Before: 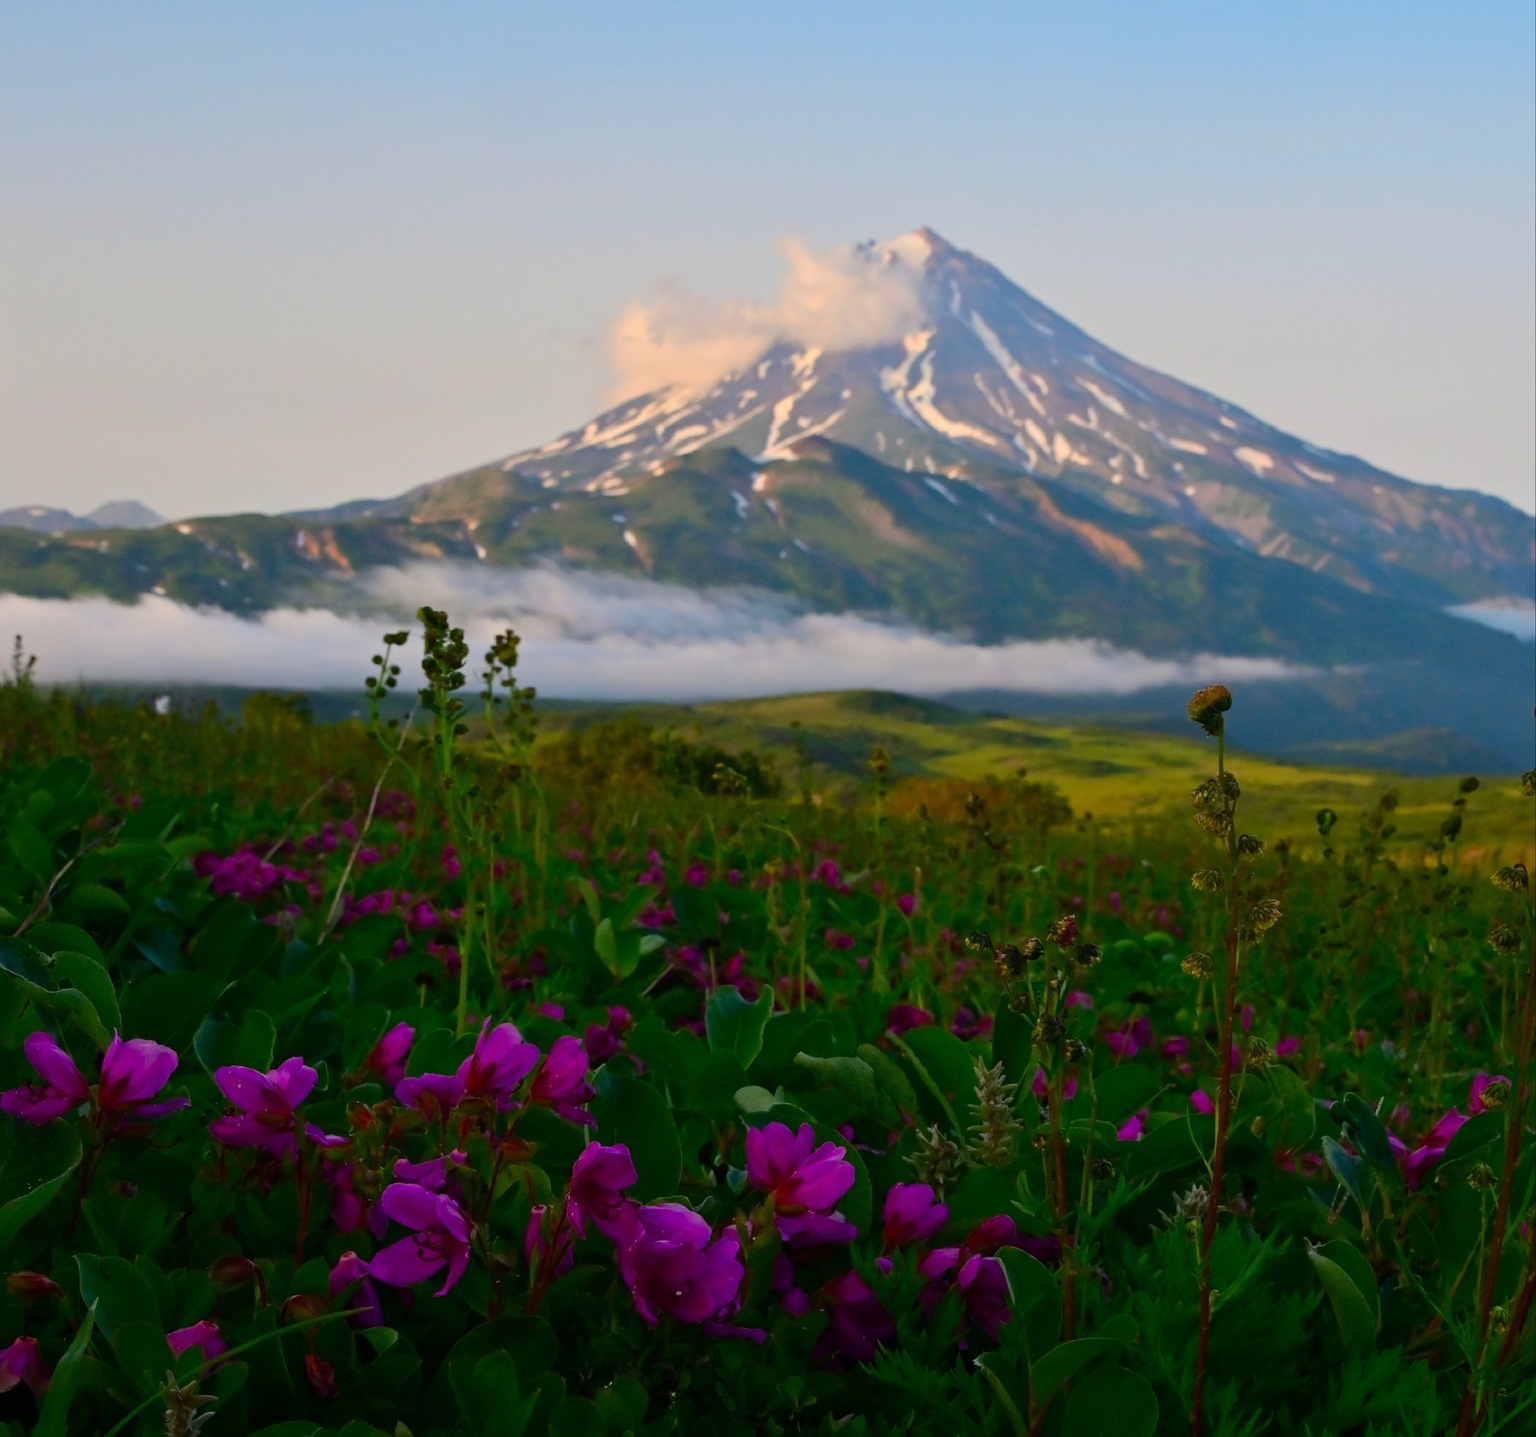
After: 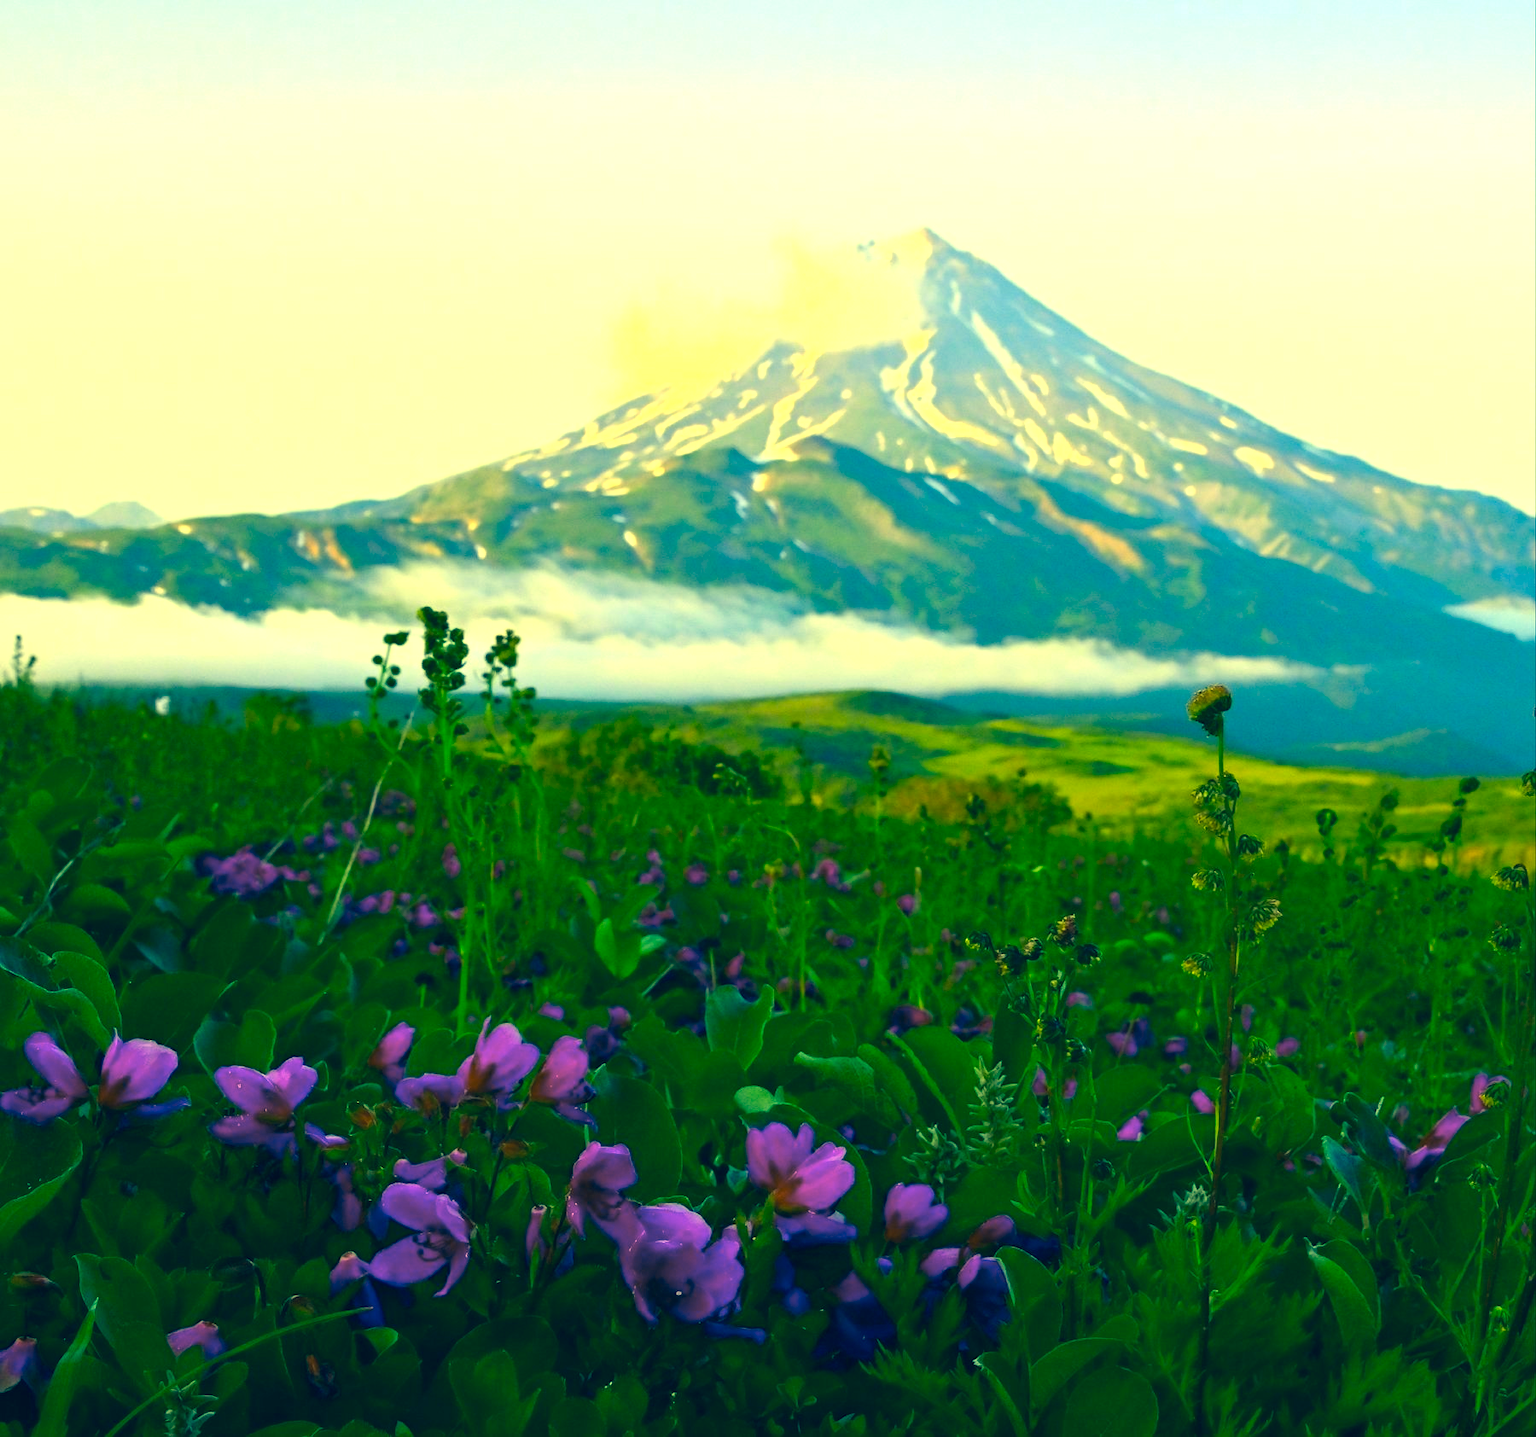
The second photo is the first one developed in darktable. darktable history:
color correction: highlights a* -15.58, highlights b* 40, shadows a* -40, shadows b* -26.18
exposure: black level correction 0.001, exposure 1.3 EV, compensate highlight preservation false
